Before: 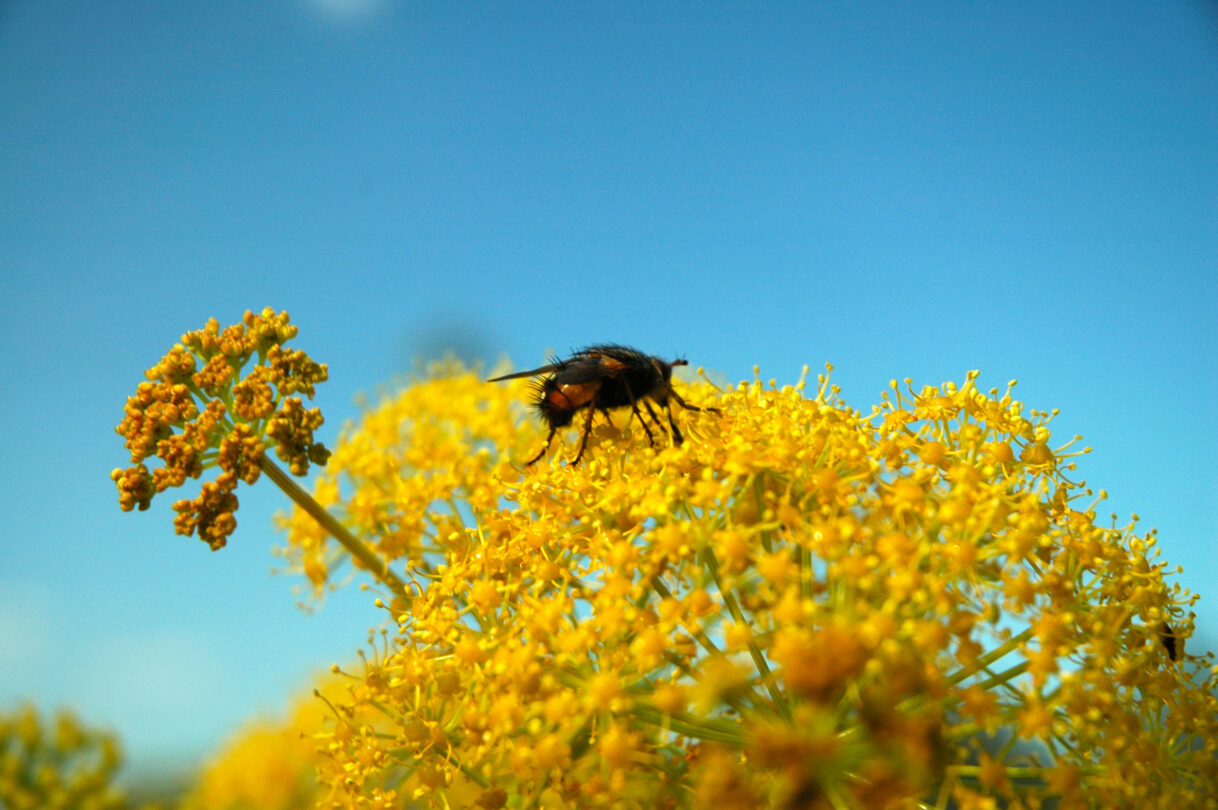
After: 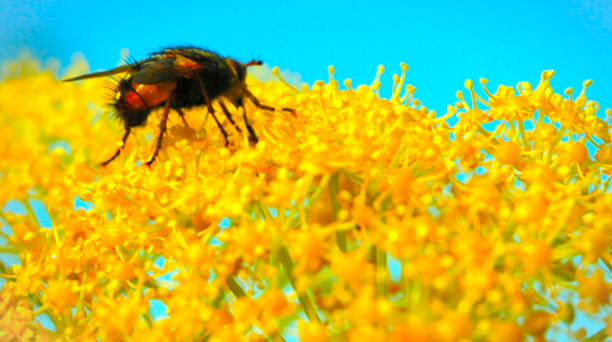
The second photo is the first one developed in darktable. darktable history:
contrast brightness saturation: contrast 0.07, brightness 0.175, saturation 0.412
crop: left 34.931%, top 37.079%, right 14.778%, bottom 20.035%
color balance rgb: linear chroma grading › shadows -7.527%, linear chroma grading › global chroma 9.659%, perceptual saturation grading › global saturation 20%, perceptual saturation grading › highlights -25.511%, perceptual saturation grading › shadows 49.445%, perceptual brilliance grading › mid-tones 10.148%, perceptual brilliance grading › shadows 14.874%, global vibrance 20%
vignetting: fall-off radius 100.43%, width/height ratio 1.34
local contrast: mode bilateral grid, contrast 20, coarseness 51, detail 119%, midtone range 0.2
